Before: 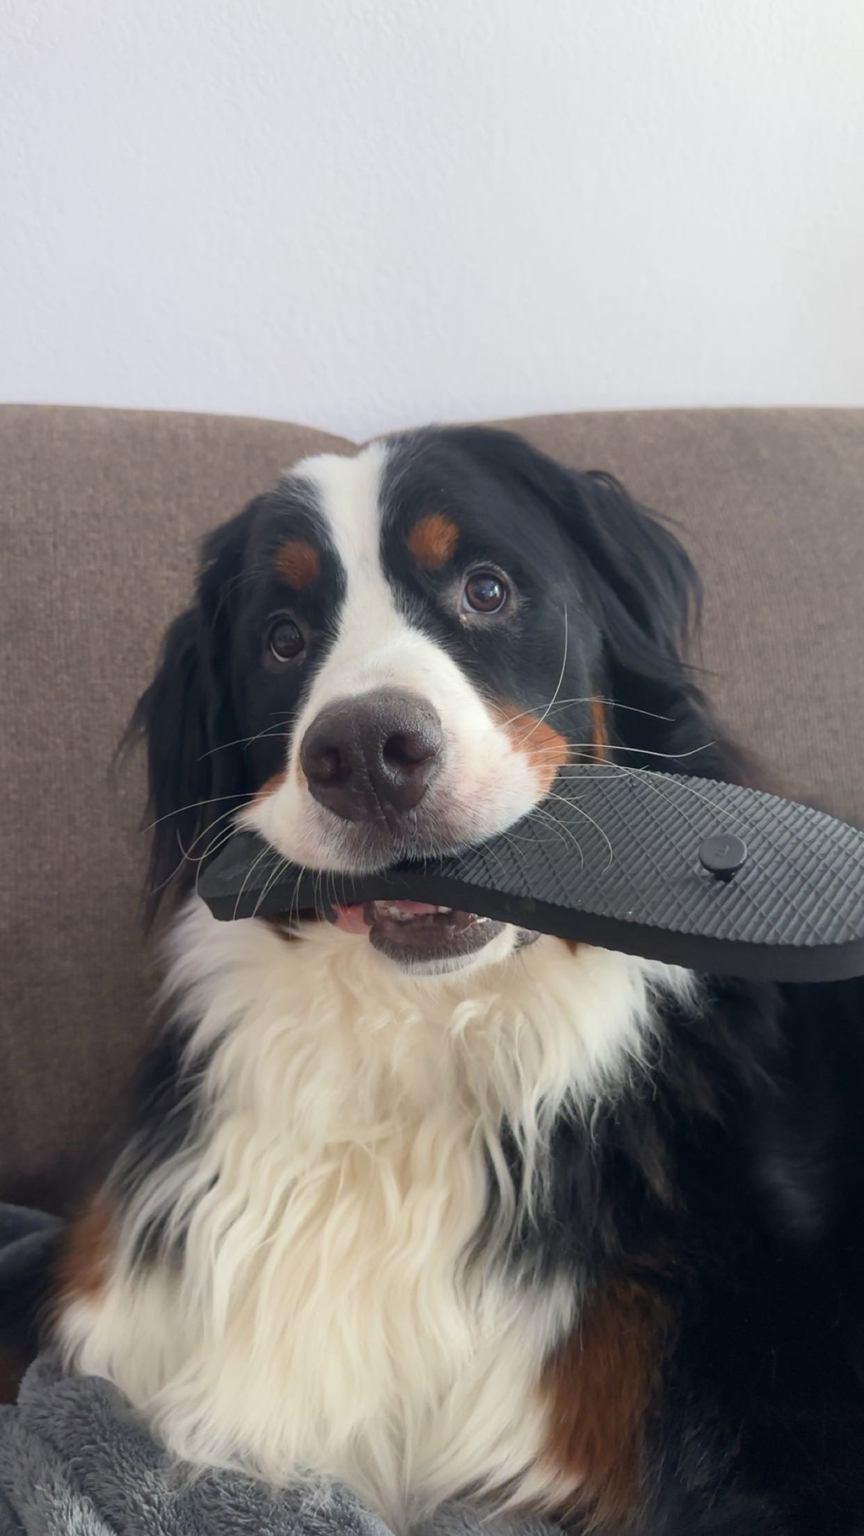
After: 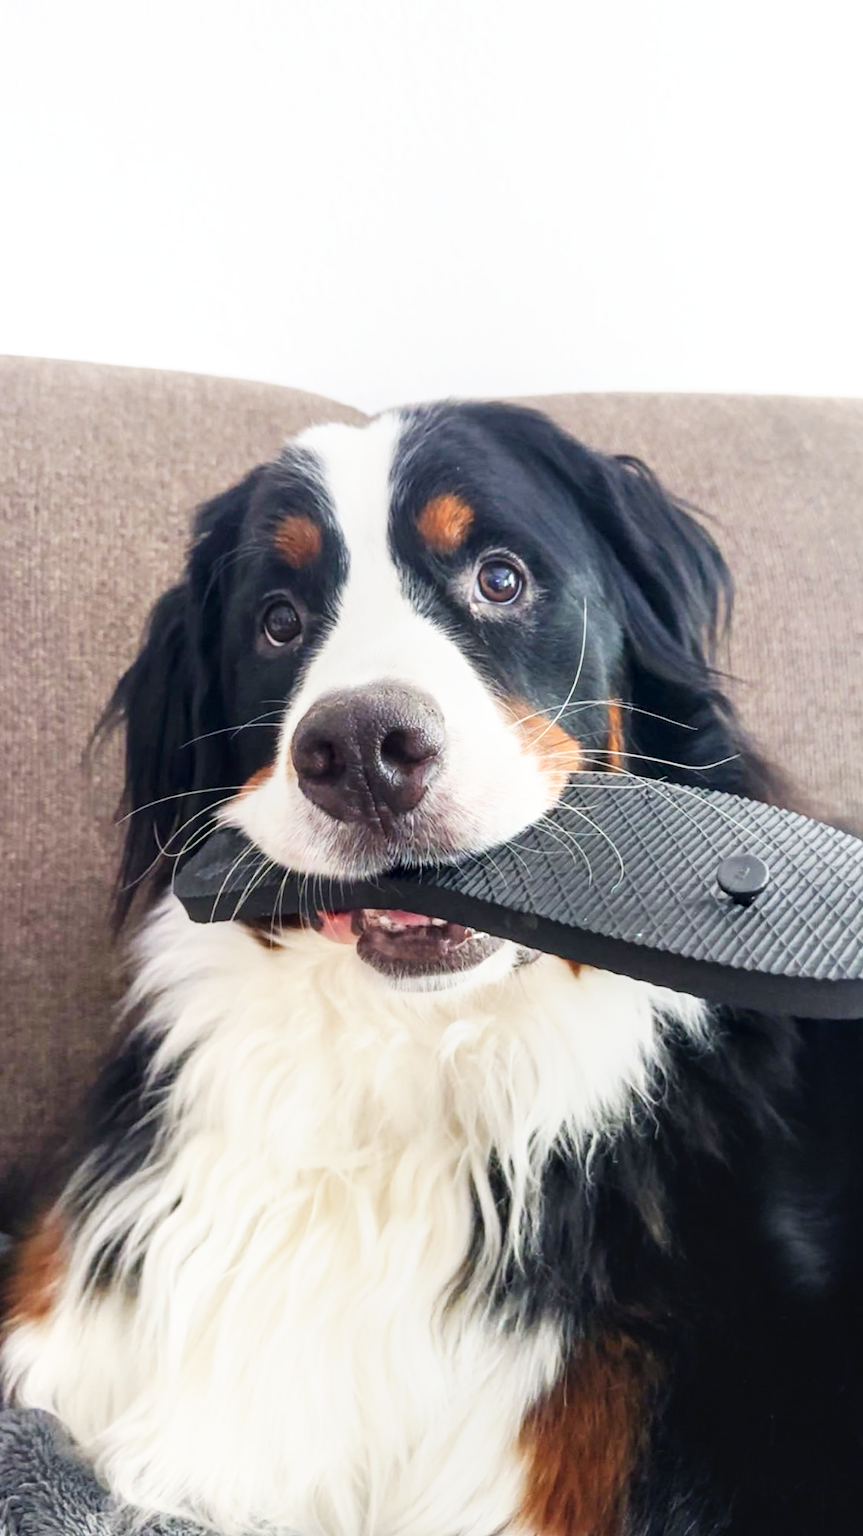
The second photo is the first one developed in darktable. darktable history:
base curve: curves: ch0 [(0, 0) (0.007, 0.004) (0.027, 0.03) (0.046, 0.07) (0.207, 0.54) (0.442, 0.872) (0.673, 0.972) (1, 1)], preserve colors none
local contrast: detail 130%
crop and rotate: angle -2.67°
